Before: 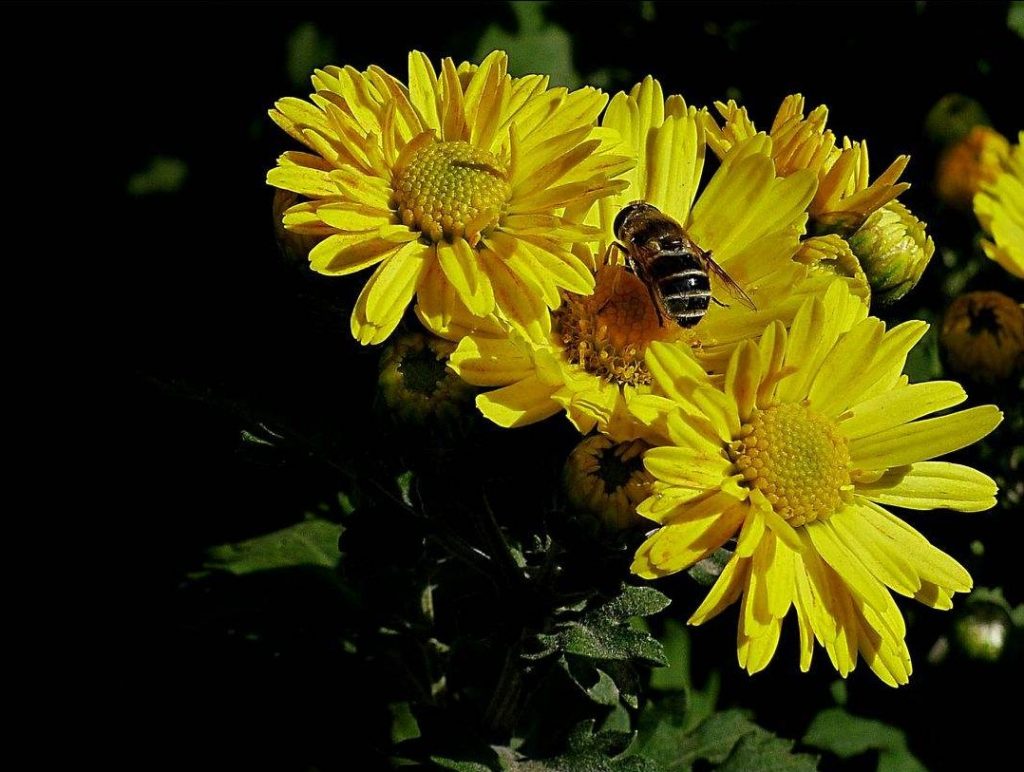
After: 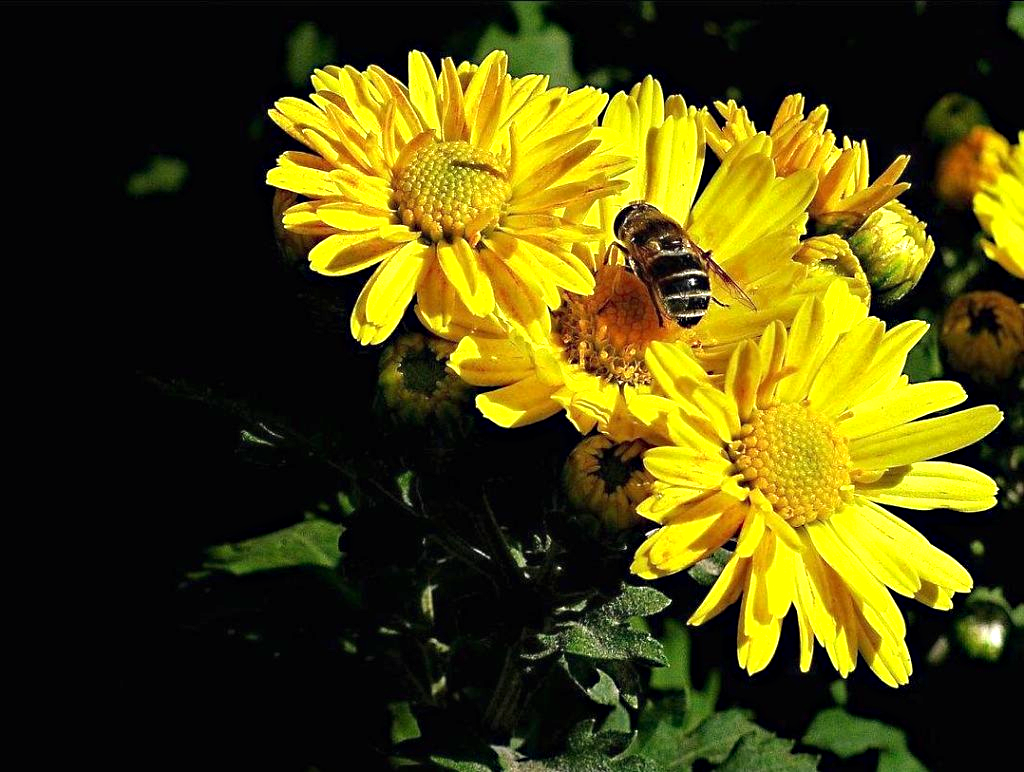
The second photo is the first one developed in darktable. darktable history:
exposure: black level correction 0, exposure 1 EV, compensate exposure bias true, compensate highlight preservation false
haze removal: compatibility mode true, adaptive false
